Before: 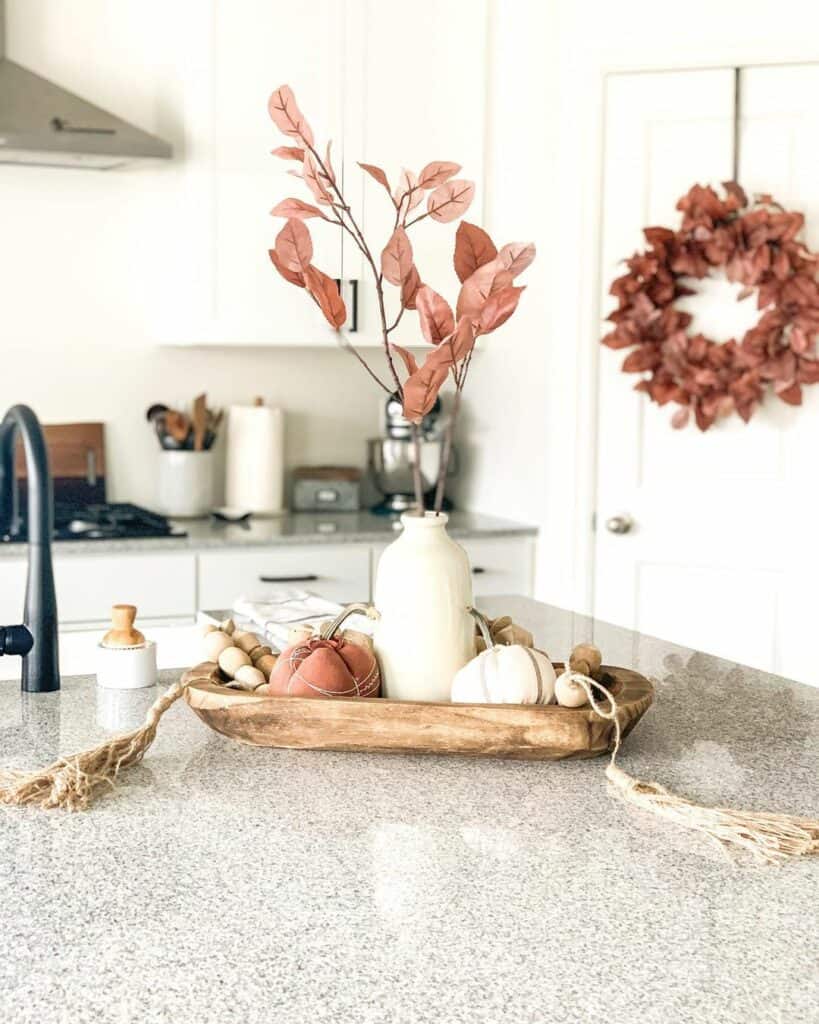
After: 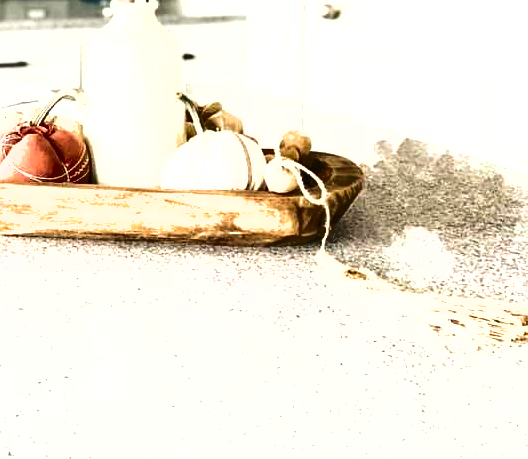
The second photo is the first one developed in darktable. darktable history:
contrast brightness saturation: contrast 0.07
exposure: black level correction 0, exposure 1 EV, compensate exposure bias true, compensate highlight preservation false
shadows and highlights: low approximation 0.01, soften with gaussian
crop and rotate: left 35.509%, top 50.238%, bottom 4.934%
